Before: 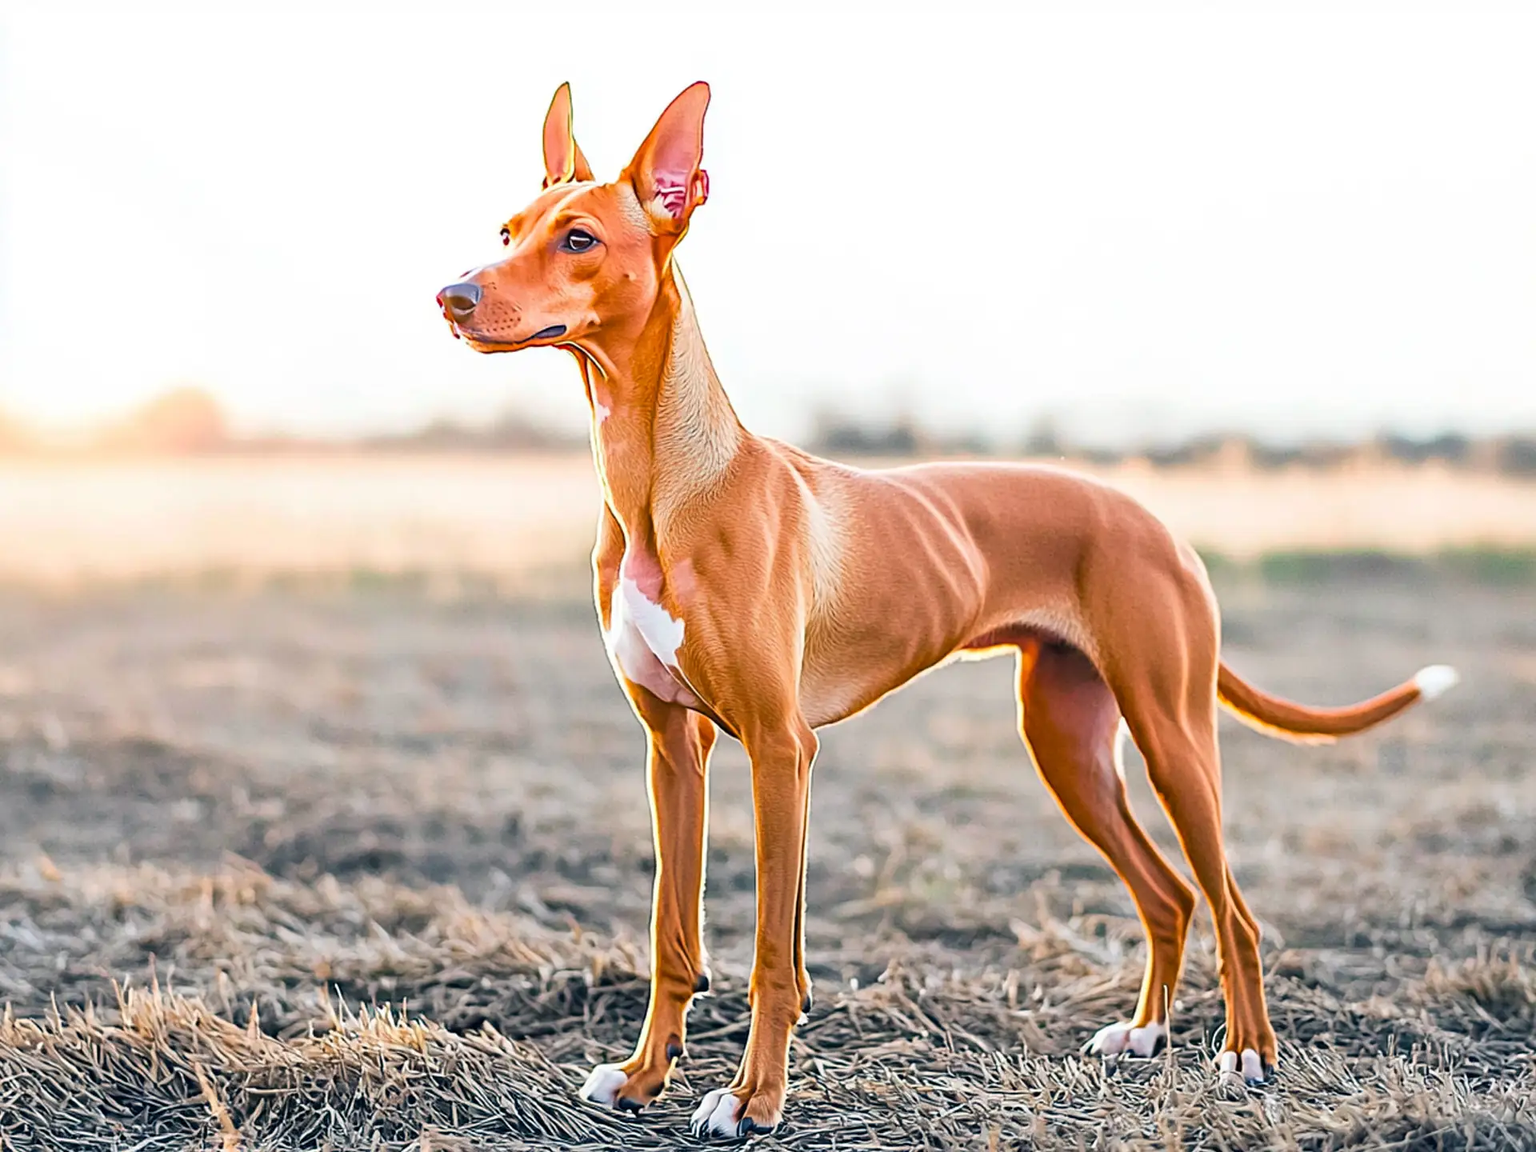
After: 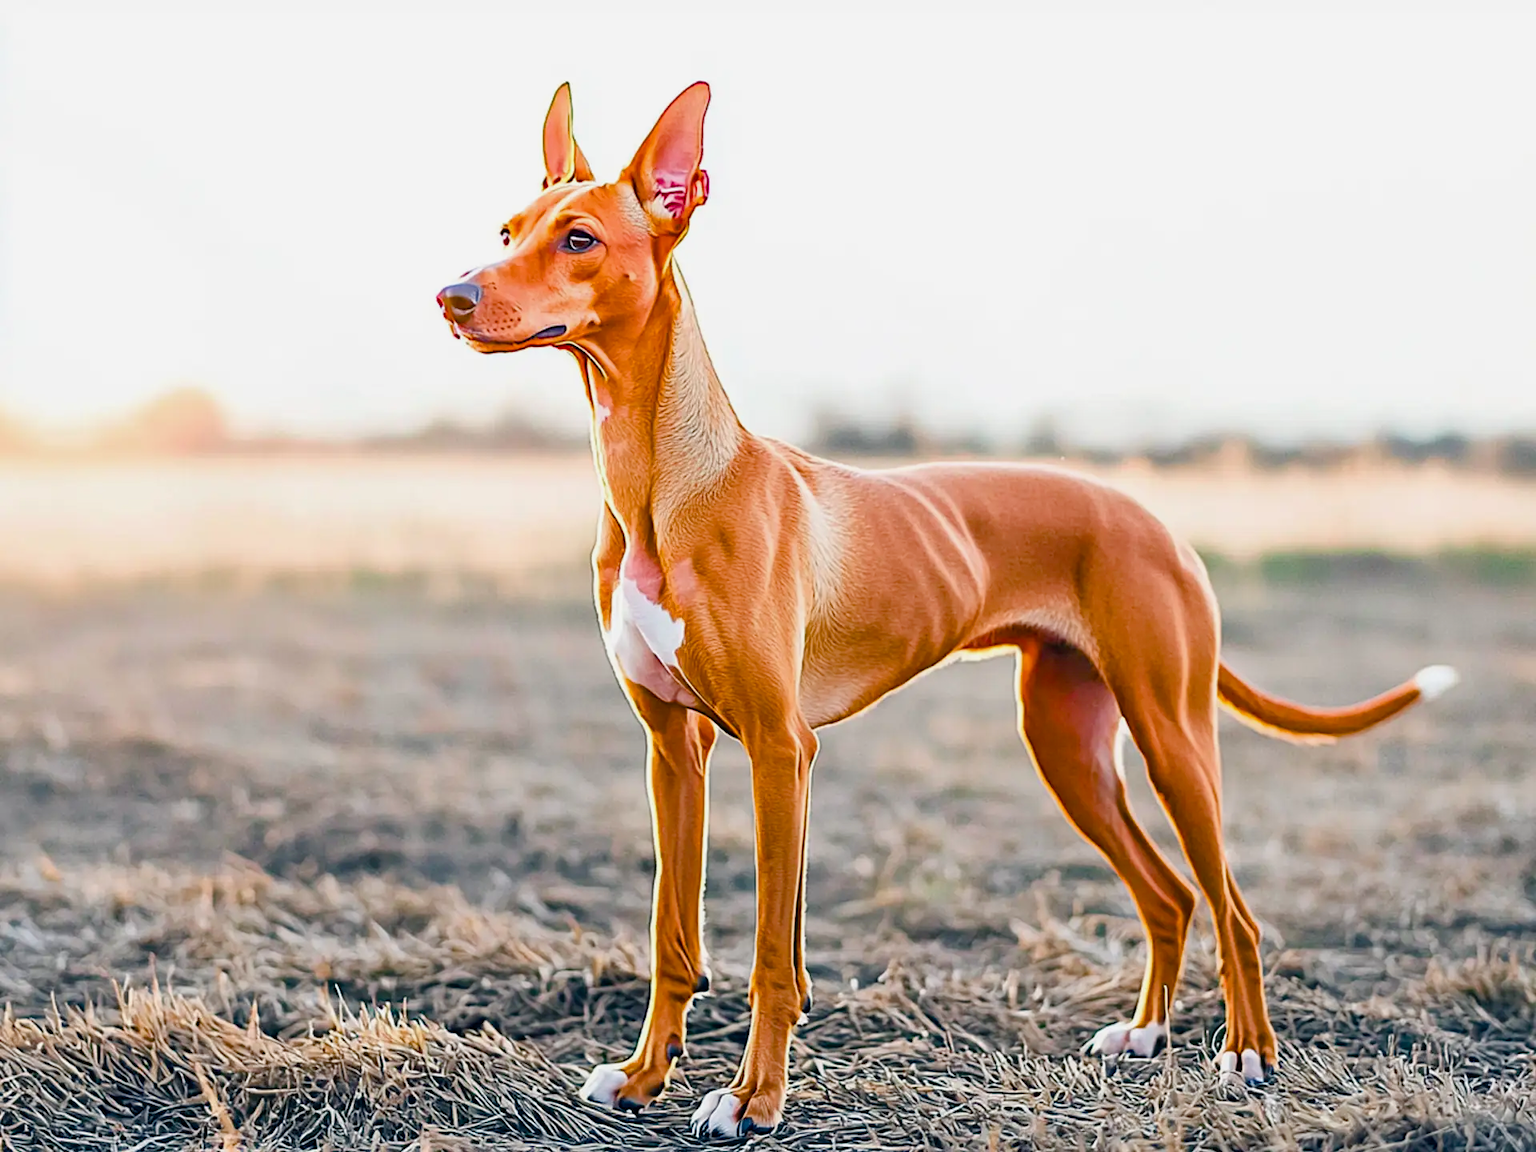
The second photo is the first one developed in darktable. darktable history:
exposure: exposure -0.157 EV, compensate highlight preservation false
color balance rgb: perceptual saturation grading › global saturation 20%, perceptual saturation grading › highlights -25%, perceptual saturation grading › shadows 50%
